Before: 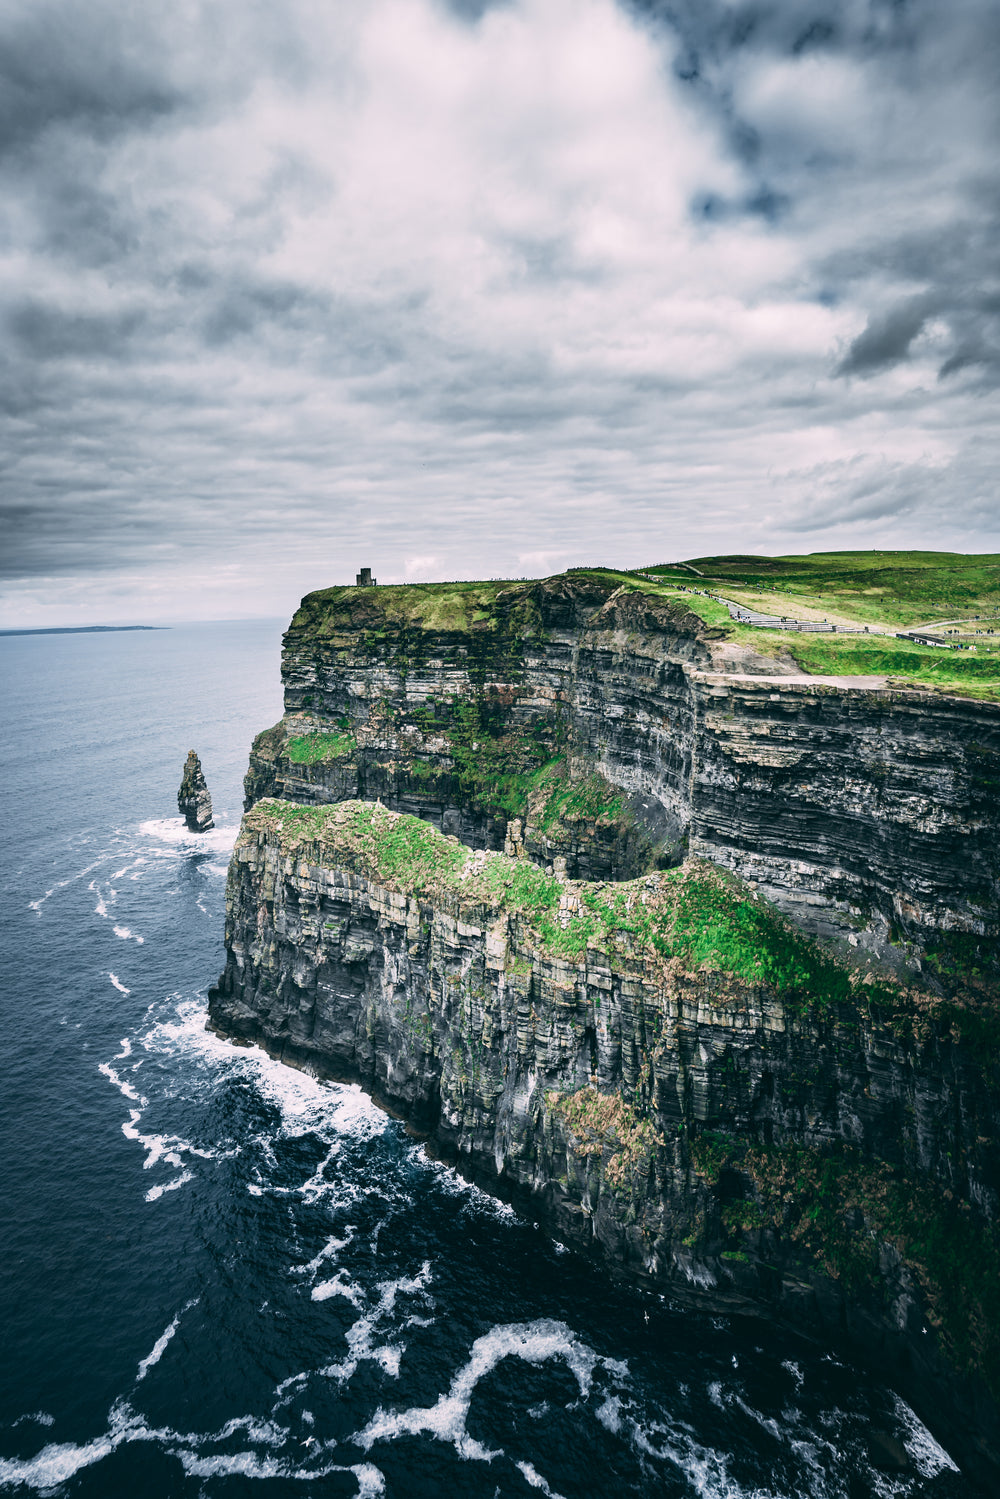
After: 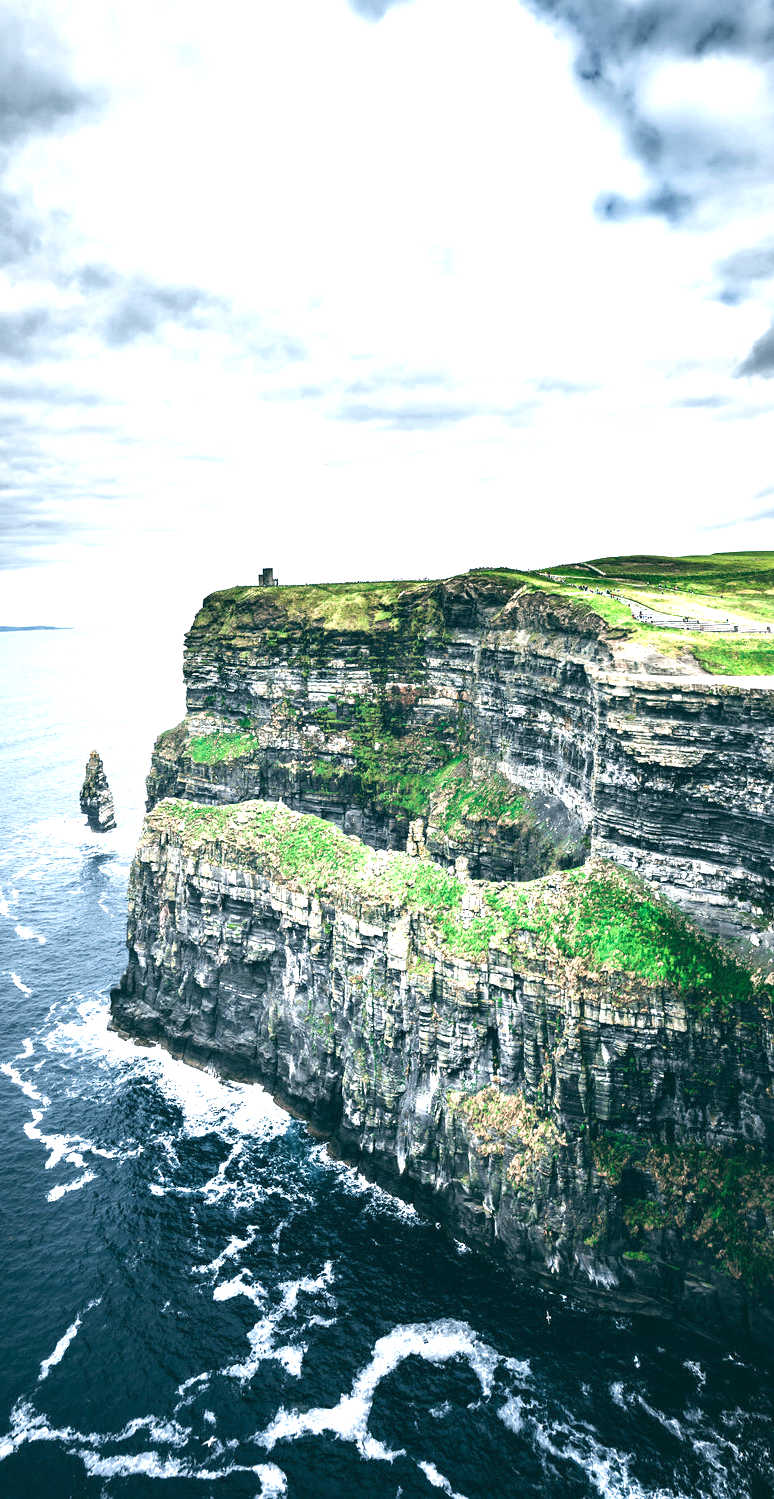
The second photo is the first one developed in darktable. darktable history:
crop: left 9.893%, right 12.698%
exposure: exposure 1.135 EV, compensate highlight preservation false
